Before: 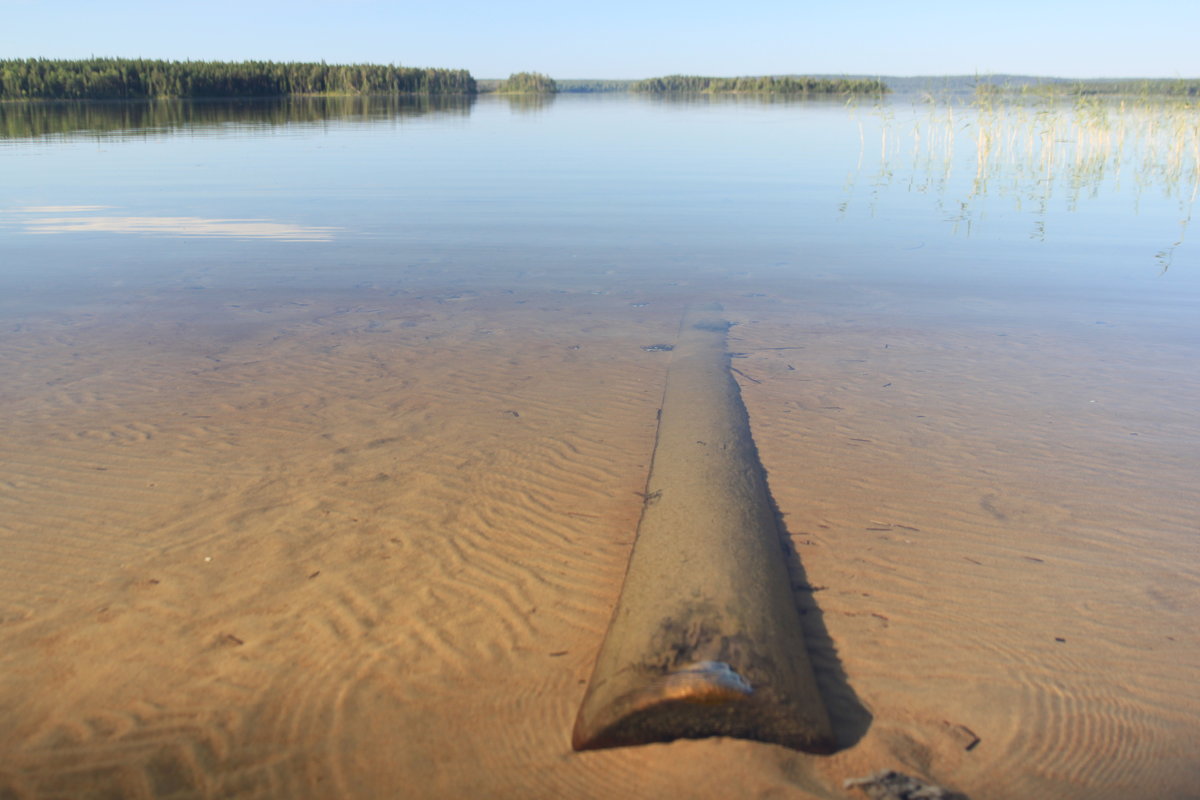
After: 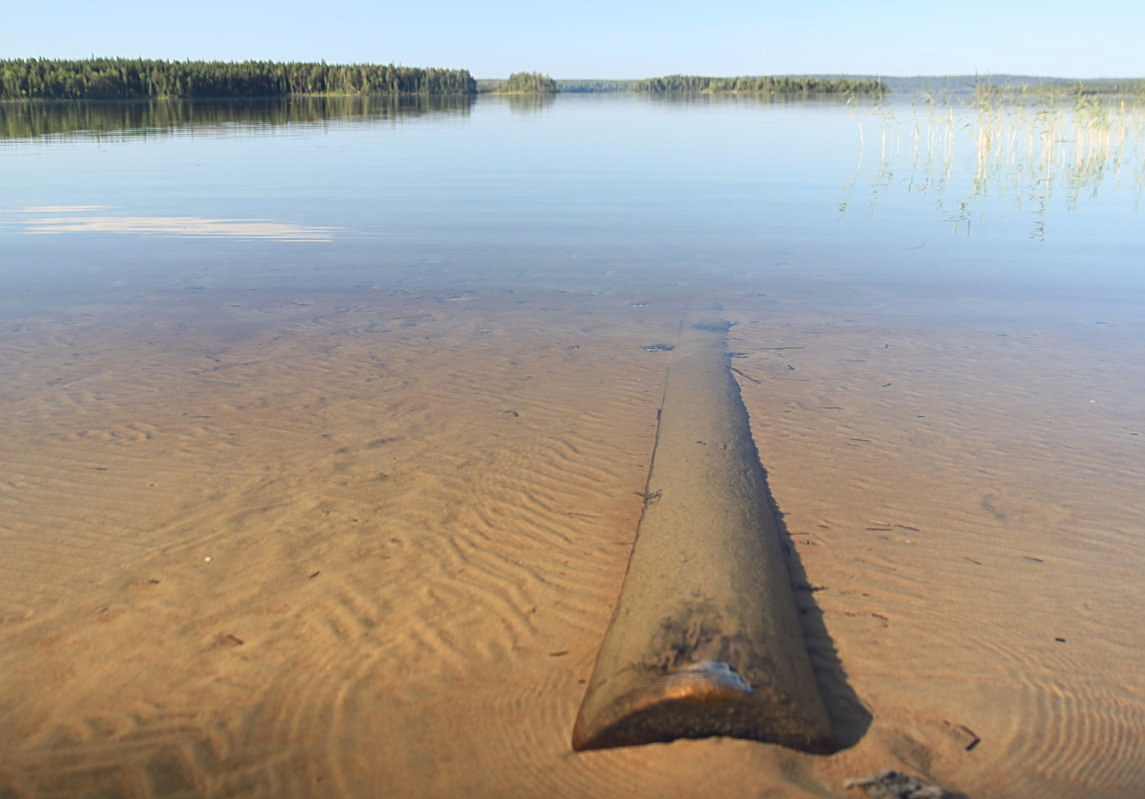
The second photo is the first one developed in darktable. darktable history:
sharpen: on, module defaults
exposure: exposure 0.076 EV, compensate highlight preservation false
crop: right 4.527%, bottom 0.035%
